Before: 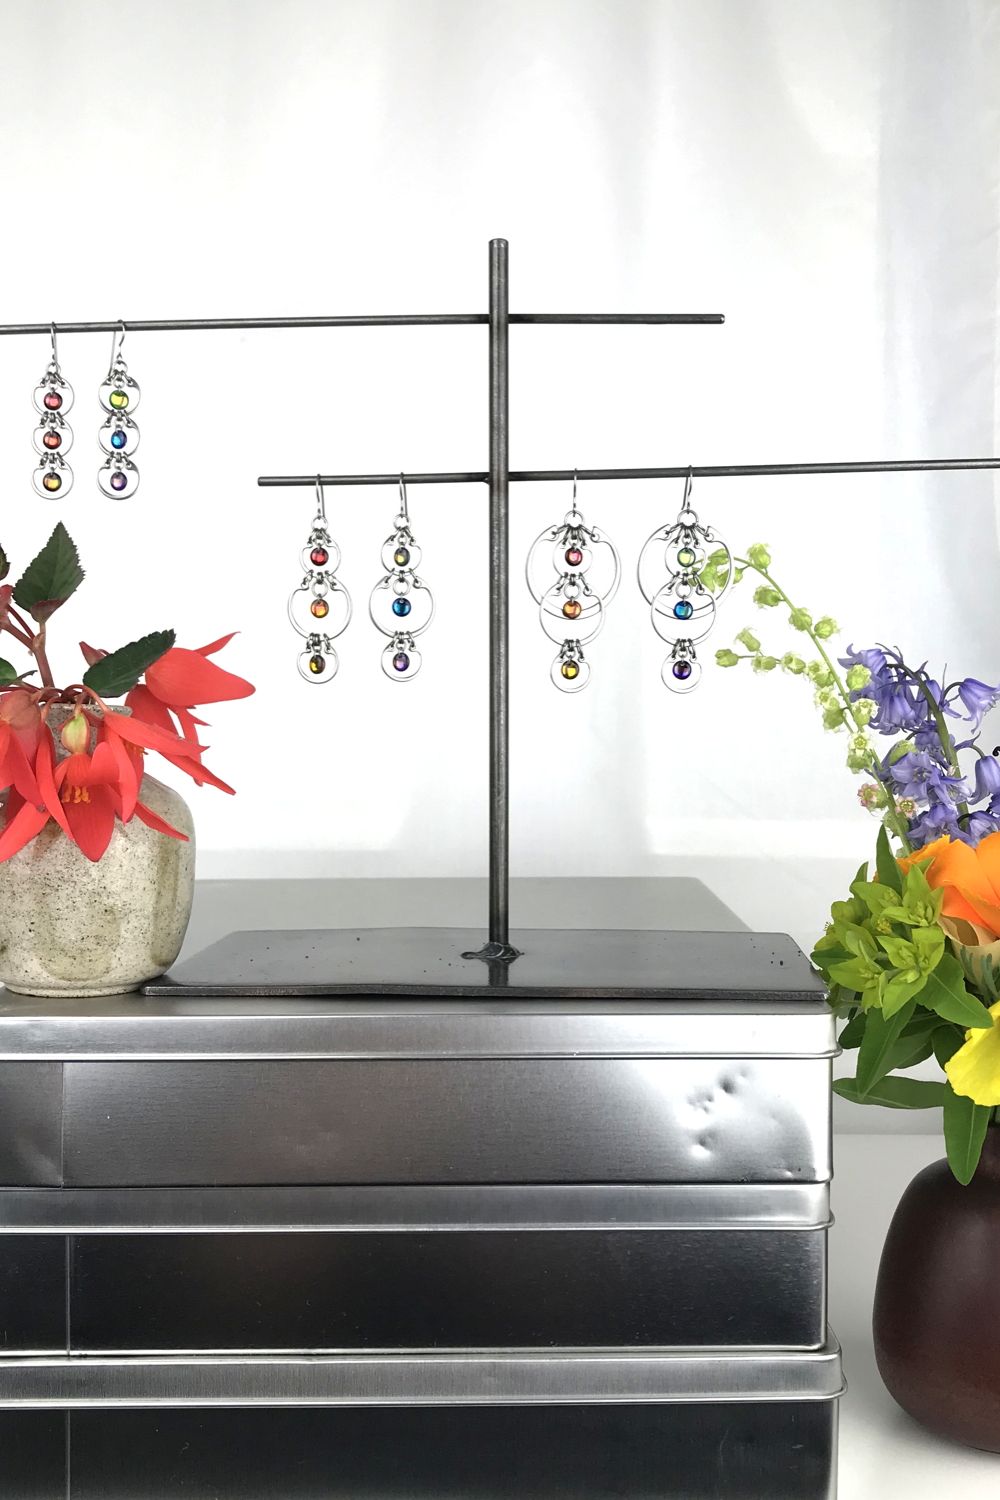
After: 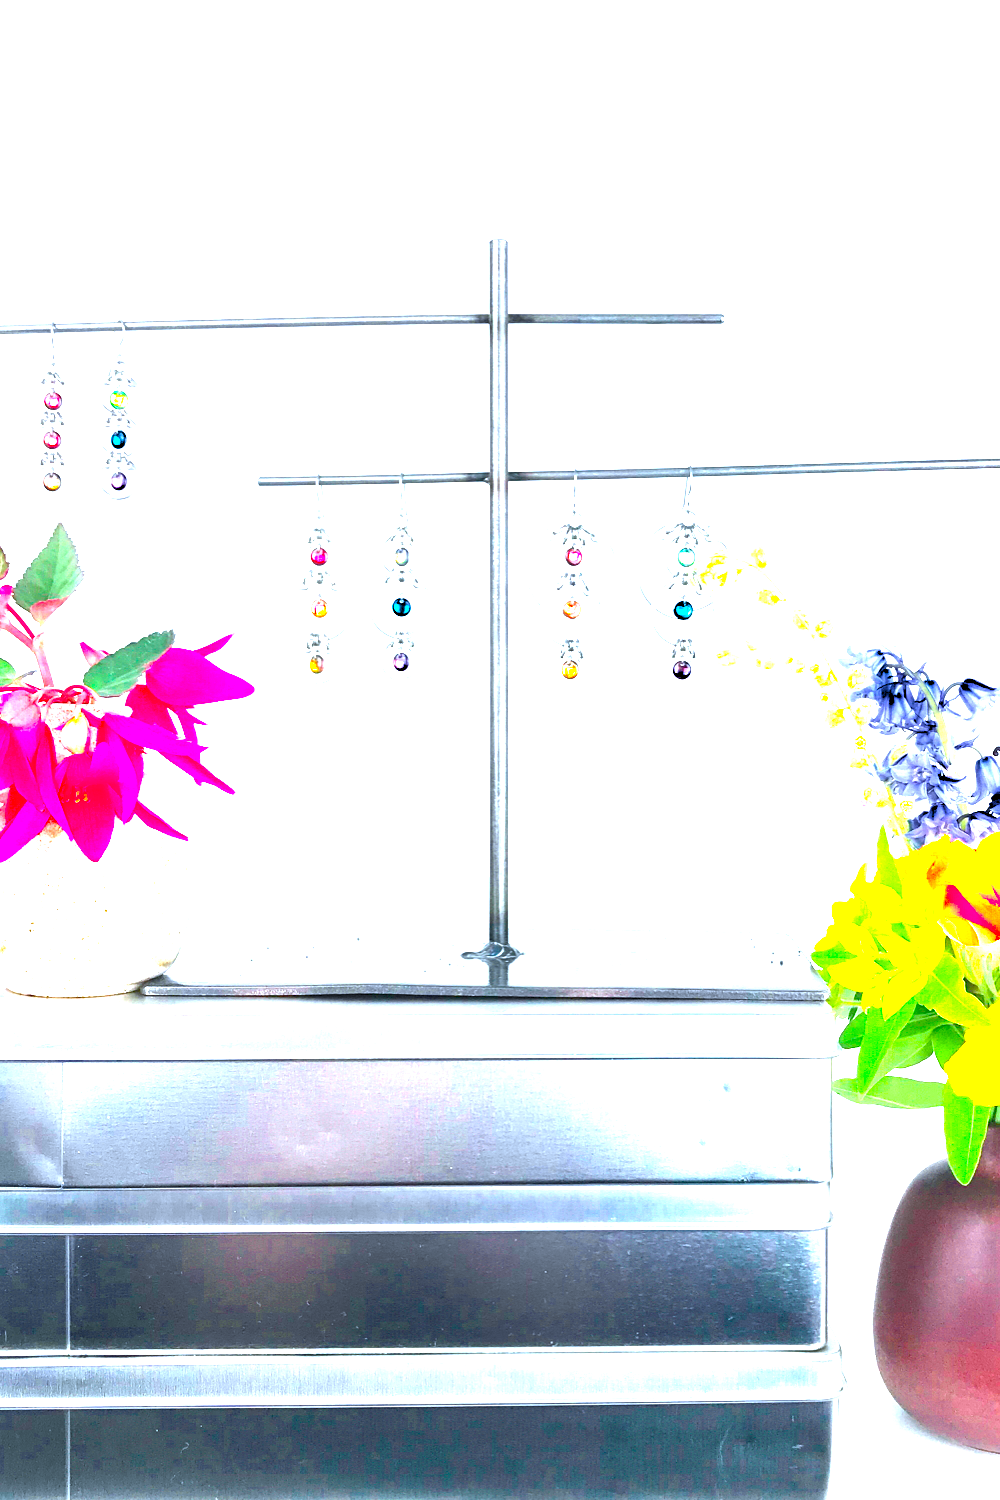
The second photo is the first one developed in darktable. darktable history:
exposure: exposure 2.25 EV, compensate highlight preservation false
levels: levels [0, 0.476, 0.951]
color calibration: output R [1.422, -0.35, -0.252, 0], output G [-0.238, 1.259, -0.084, 0], output B [-0.081, -0.196, 1.58, 0], output brightness [0.49, 0.671, -0.57, 0], illuminant same as pipeline (D50), adaptation none (bypass), saturation algorithm version 1 (2020)
